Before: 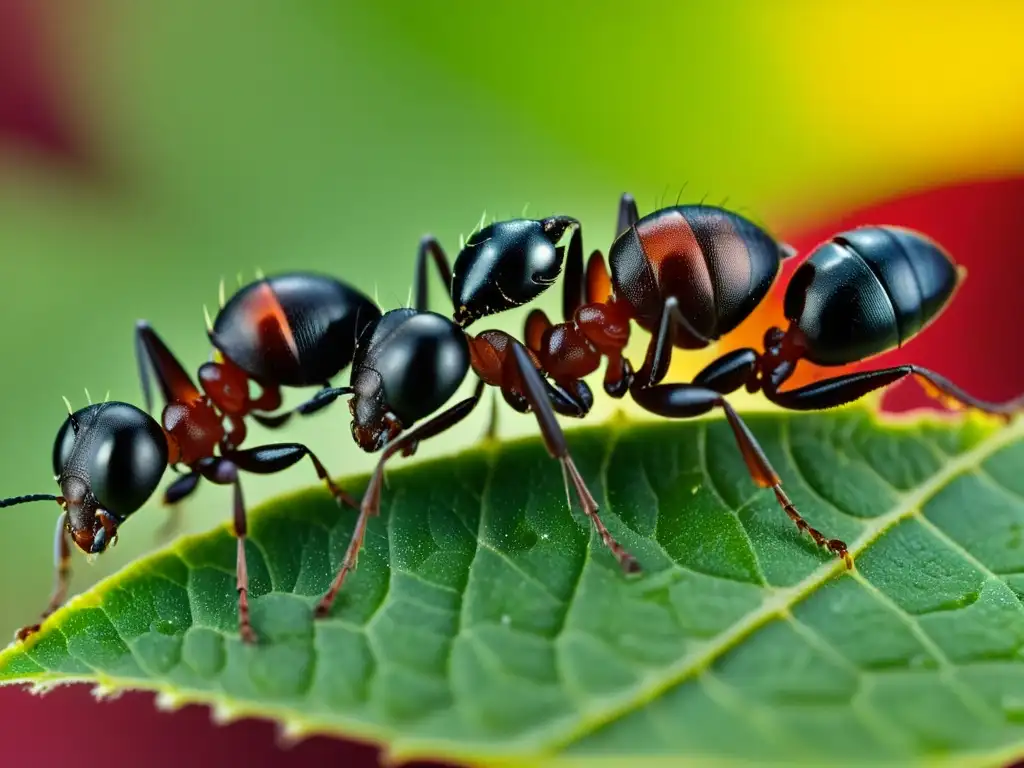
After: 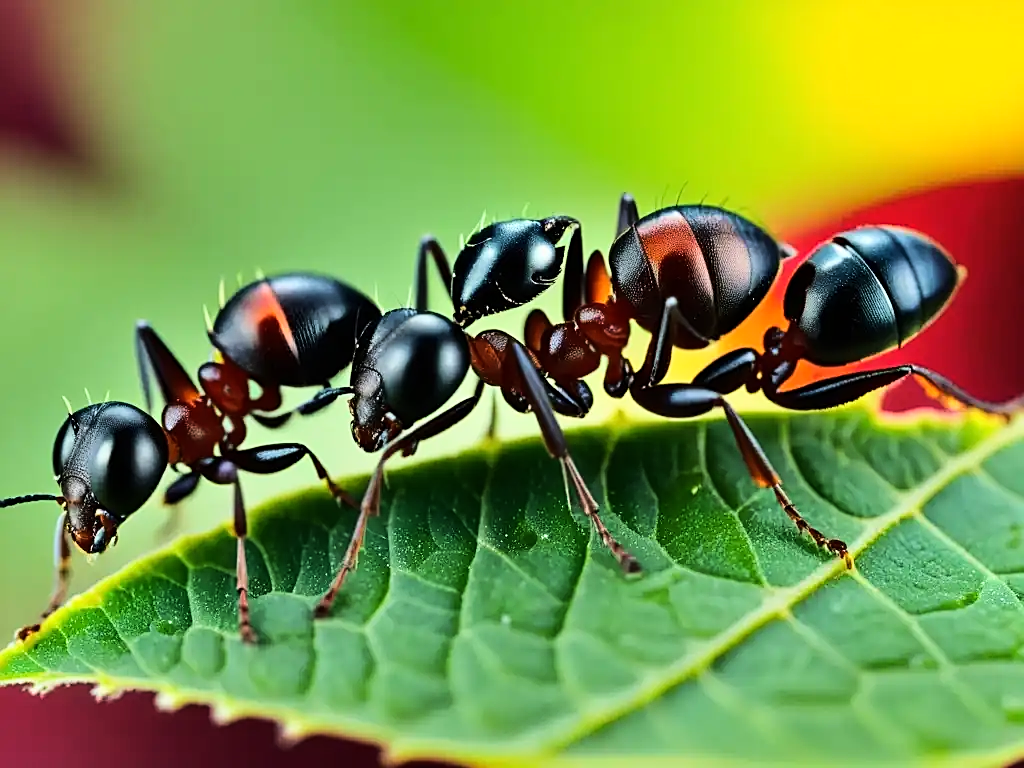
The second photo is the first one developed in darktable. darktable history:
levels: mode automatic, levels [0.029, 0.545, 0.971]
base curve: curves: ch0 [(0, 0) (0.036, 0.025) (0.121, 0.166) (0.206, 0.329) (0.605, 0.79) (1, 1)]
sharpen: on, module defaults
